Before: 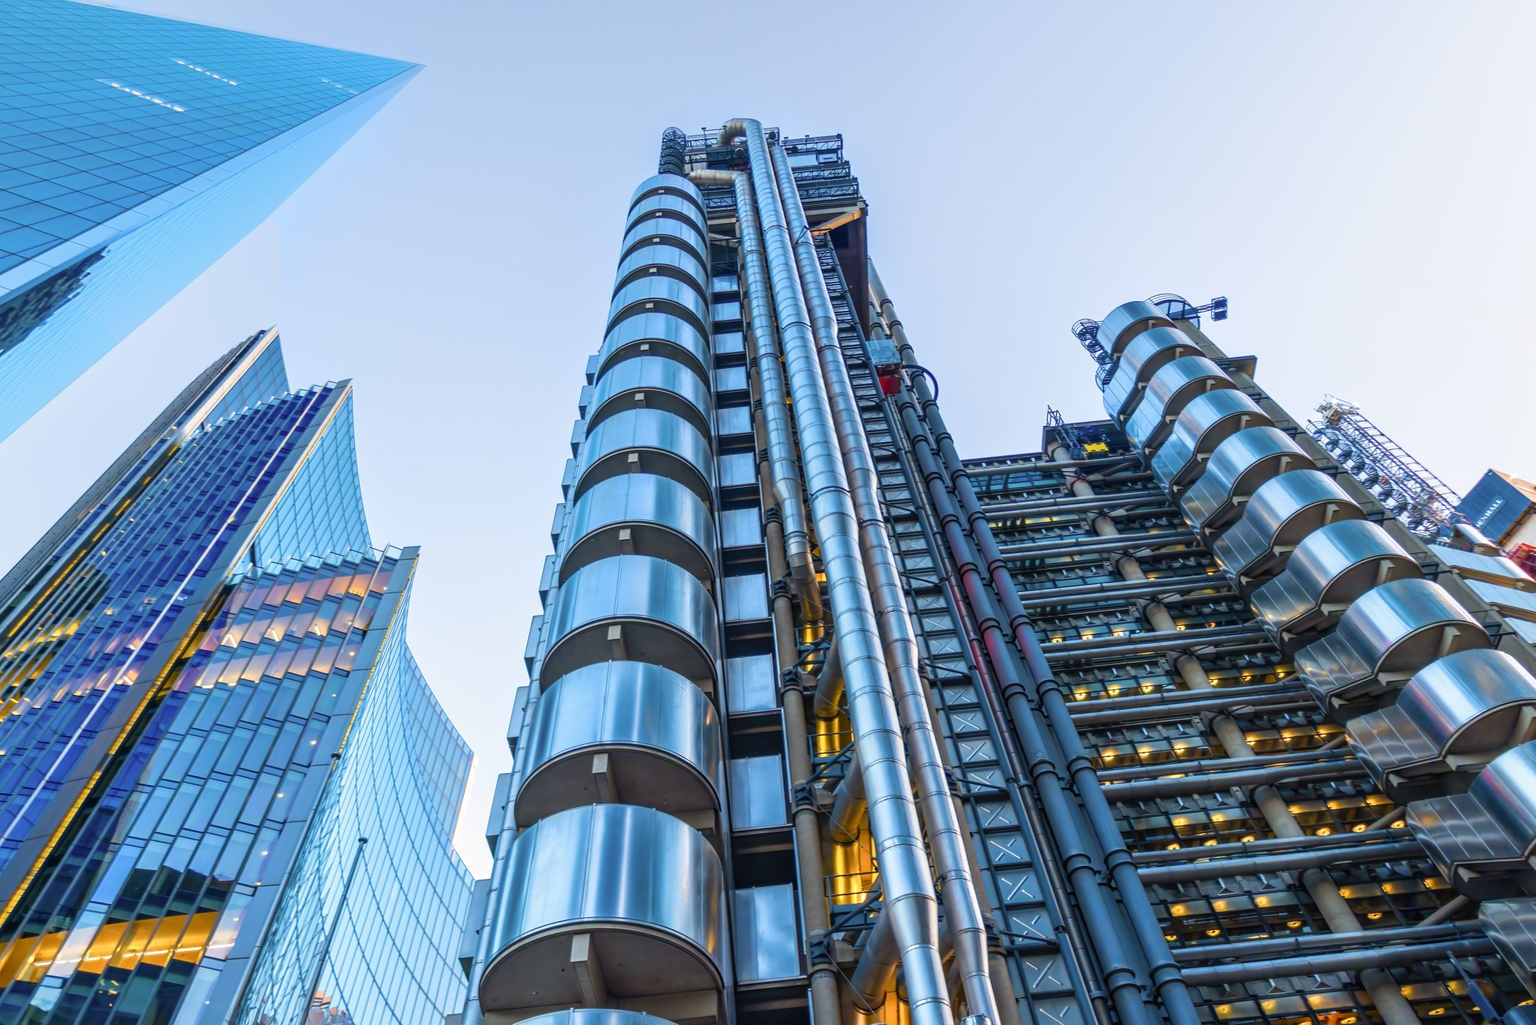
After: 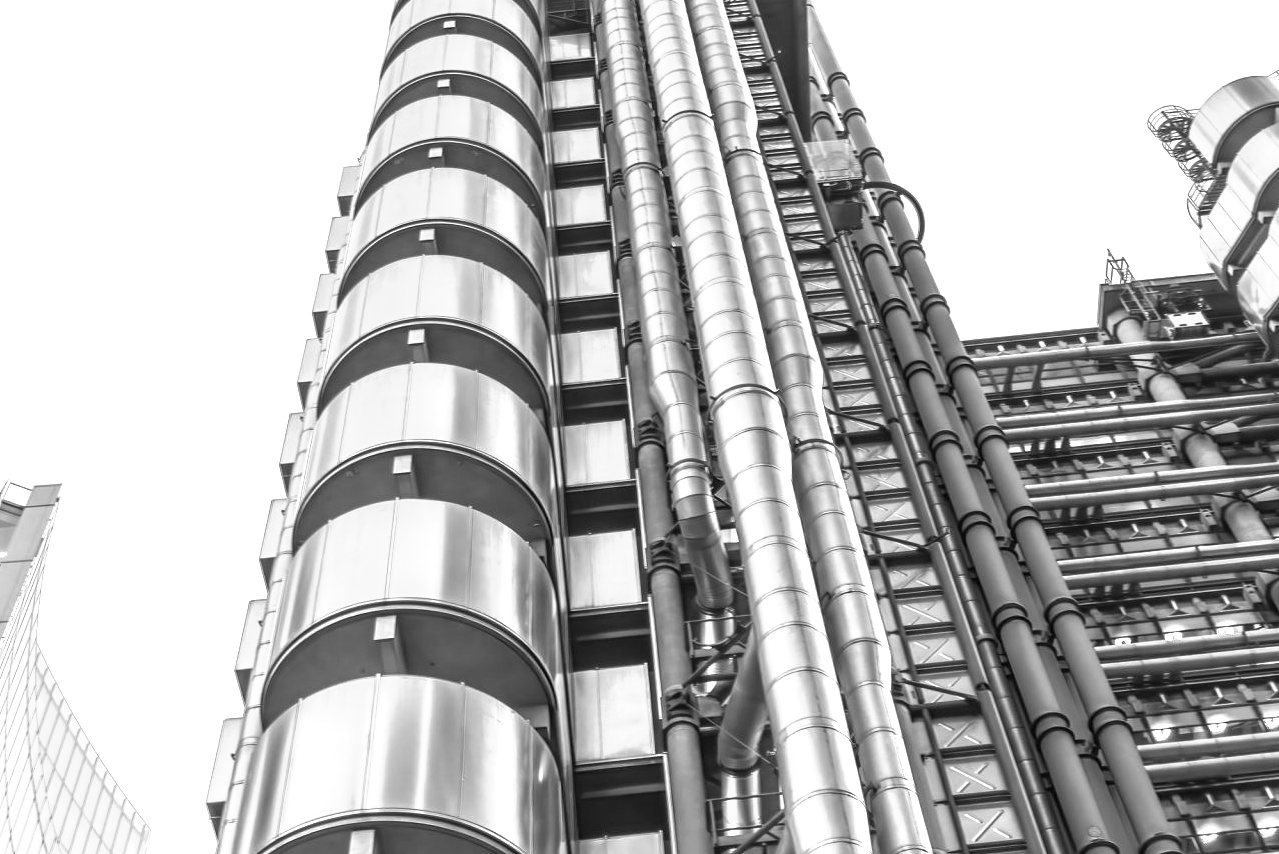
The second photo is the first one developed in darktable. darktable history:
velvia: on, module defaults
crop: left 25%, top 25%, right 25%, bottom 25%
monochrome: size 3.1
exposure: exposure 1.137 EV, compensate highlight preservation false
